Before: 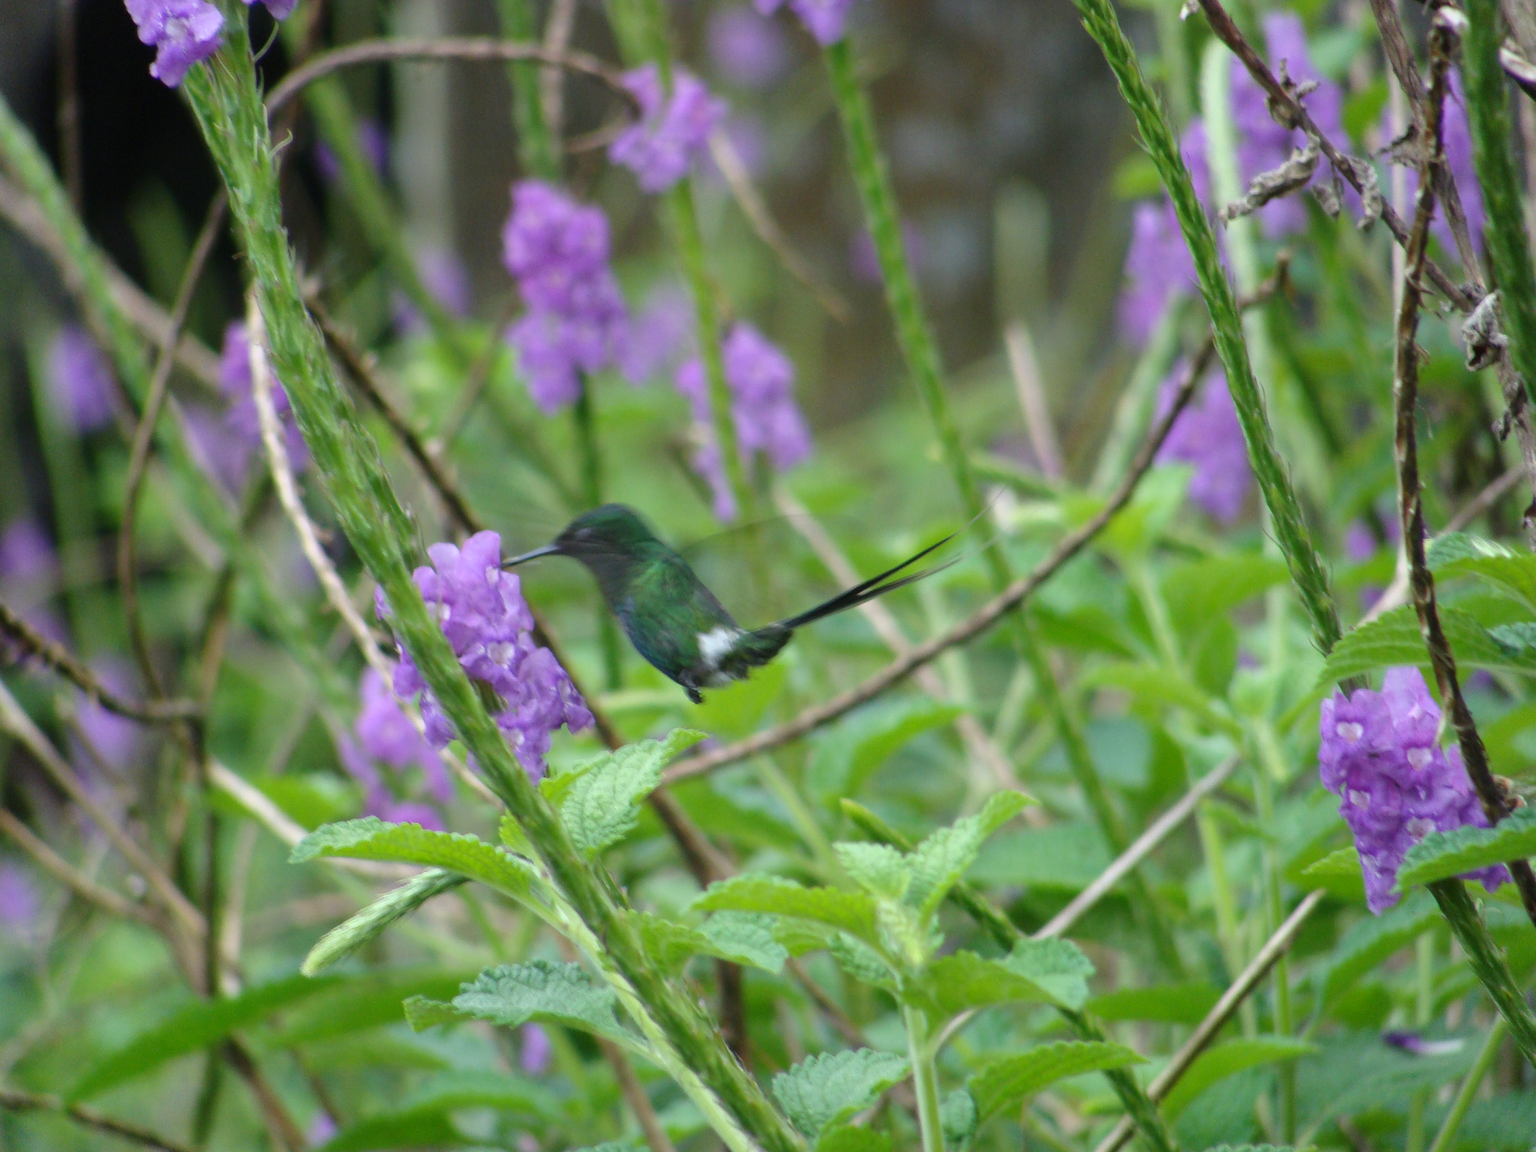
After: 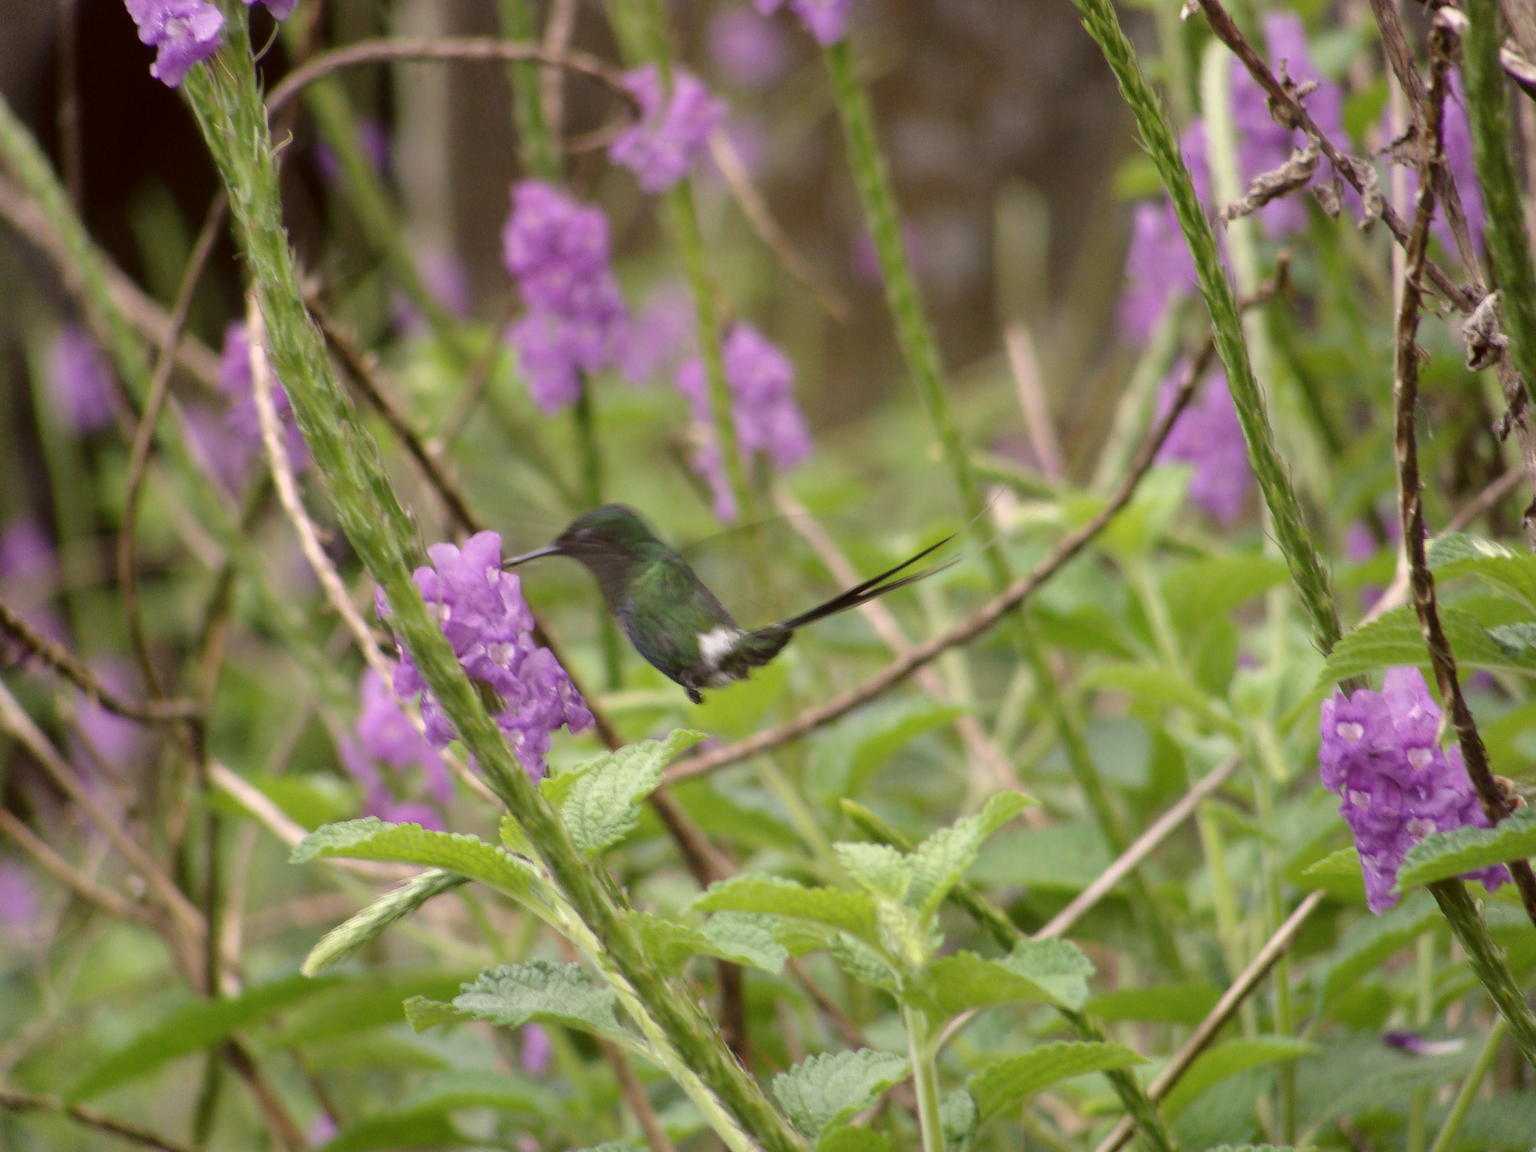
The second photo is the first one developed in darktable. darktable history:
color correction: highlights a* 10.23, highlights b* 9.74, shadows a* 8.4, shadows b* 8.55, saturation 0.825
